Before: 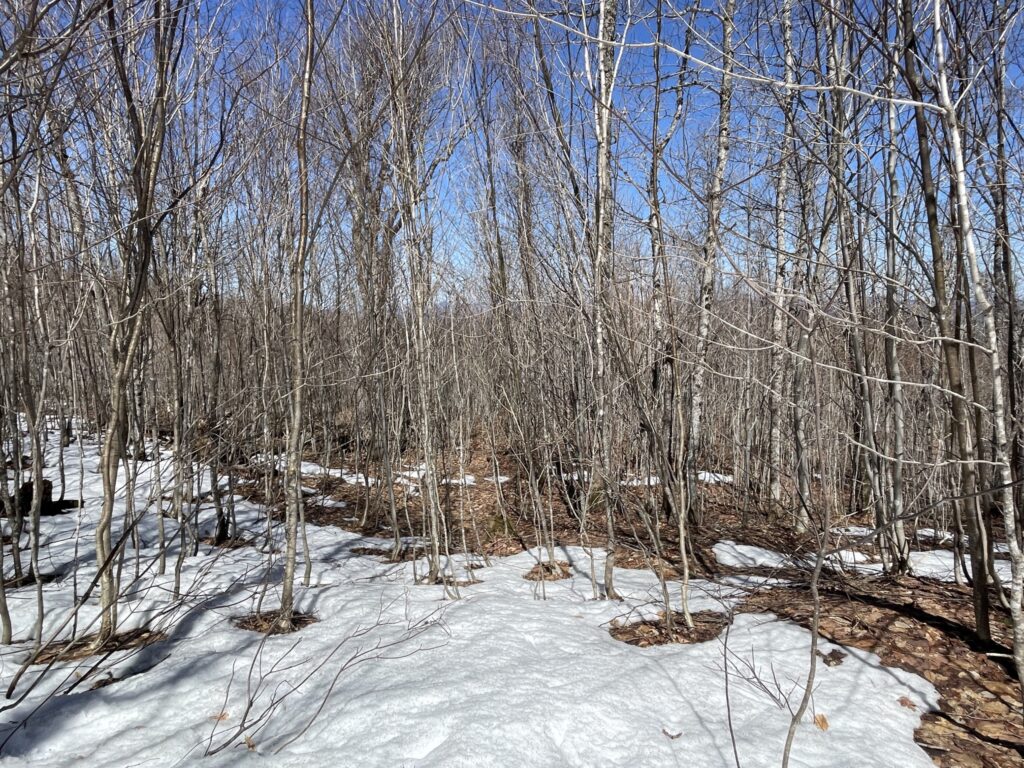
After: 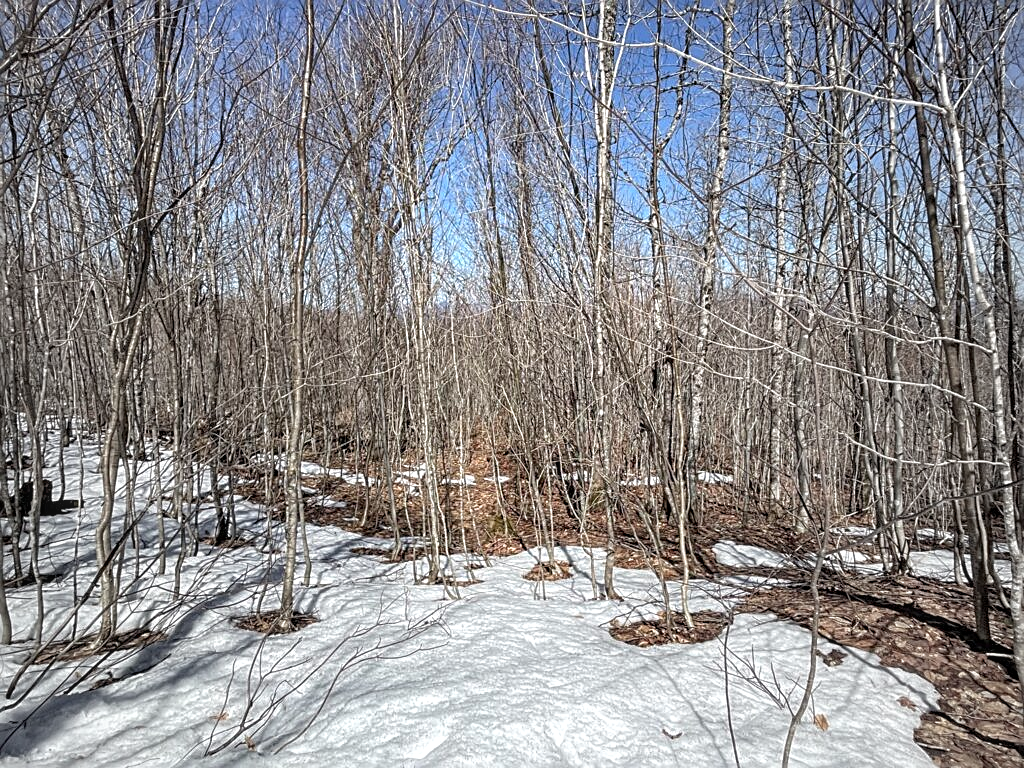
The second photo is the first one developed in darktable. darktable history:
exposure: exposure 0.218 EV, compensate highlight preservation false
tone equalizer: -7 EV 0.155 EV, -6 EV 0.569 EV, -5 EV 1.16 EV, -4 EV 1.31 EV, -3 EV 1.13 EV, -2 EV 0.6 EV, -1 EV 0.159 EV, smoothing diameter 24.86%, edges refinement/feathering 9.46, preserve details guided filter
sharpen: amount 0.737
vignetting: fall-off start 17.57%, fall-off radius 137.94%, brightness -0.27, width/height ratio 0.623, shape 0.588
local contrast: on, module defaults
